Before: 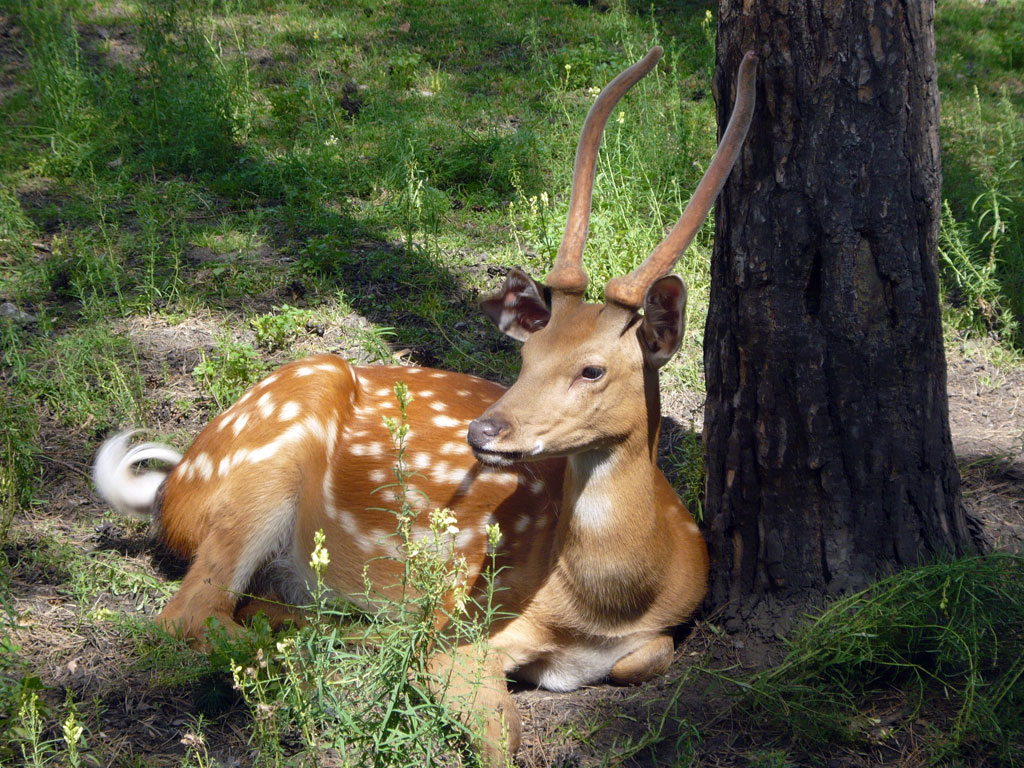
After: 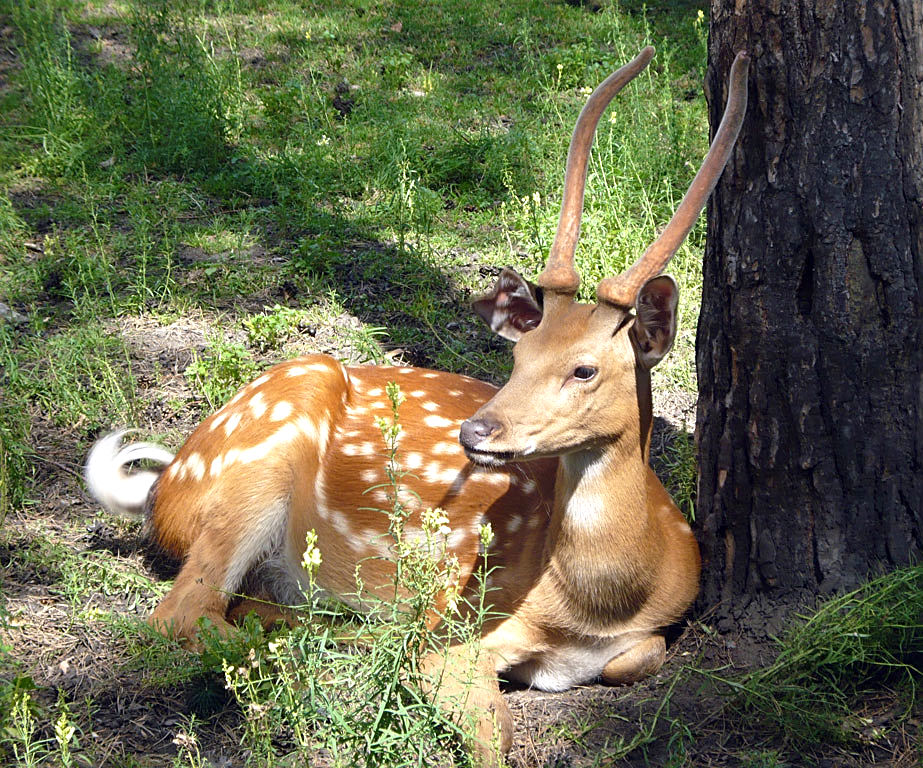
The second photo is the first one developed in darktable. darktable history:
sharpen: on, module defaults
tone curve: curves: ch0 [(0, 0) (0.584, 0.595) (1, 1)], color space Lab, independent channels, preserve colors none
crop and rotate: left 0.859%, right 8.966%
exposure: exposure 0.453 EV, compensate exposure bias true, compensate highlight preservation false
